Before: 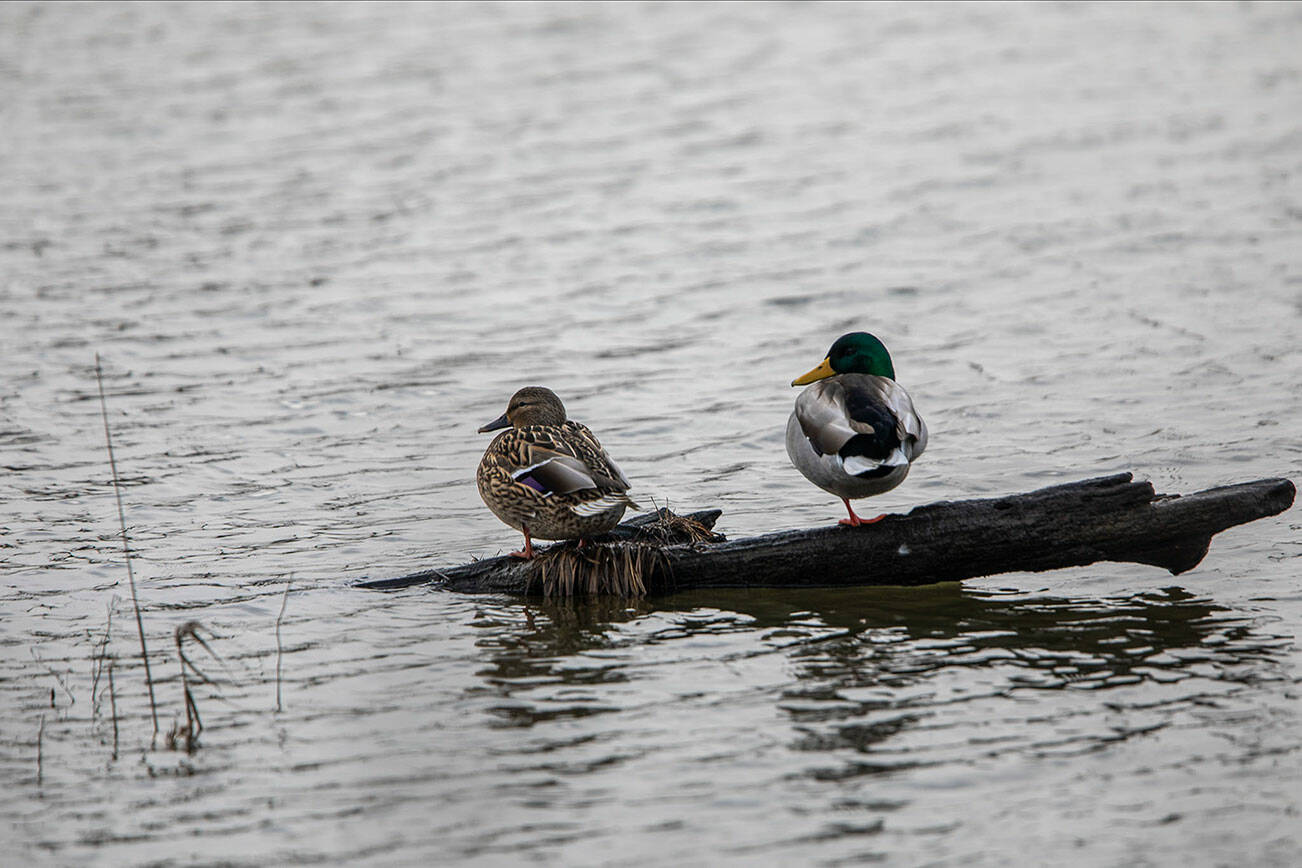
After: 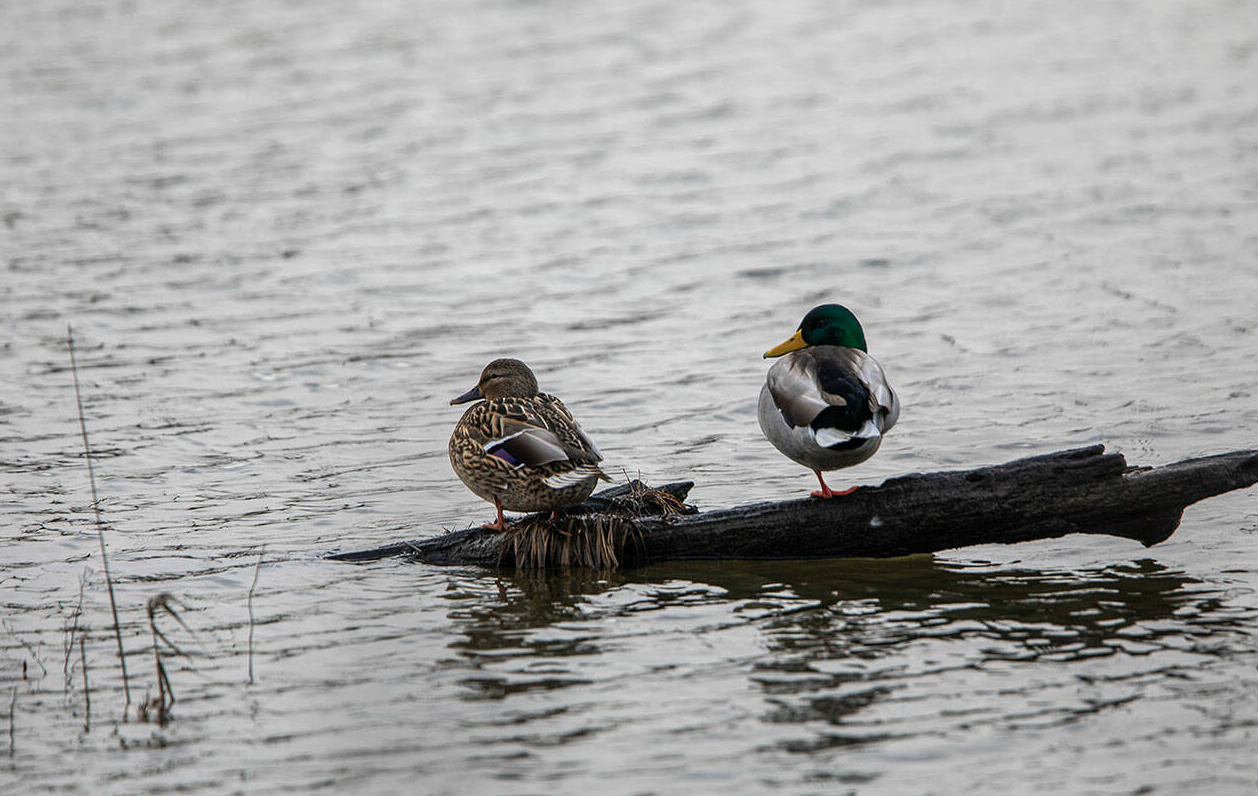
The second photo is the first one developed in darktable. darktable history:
crop: left 2.158%, top 3.297%, right 1.172%, bottom 4.936%
